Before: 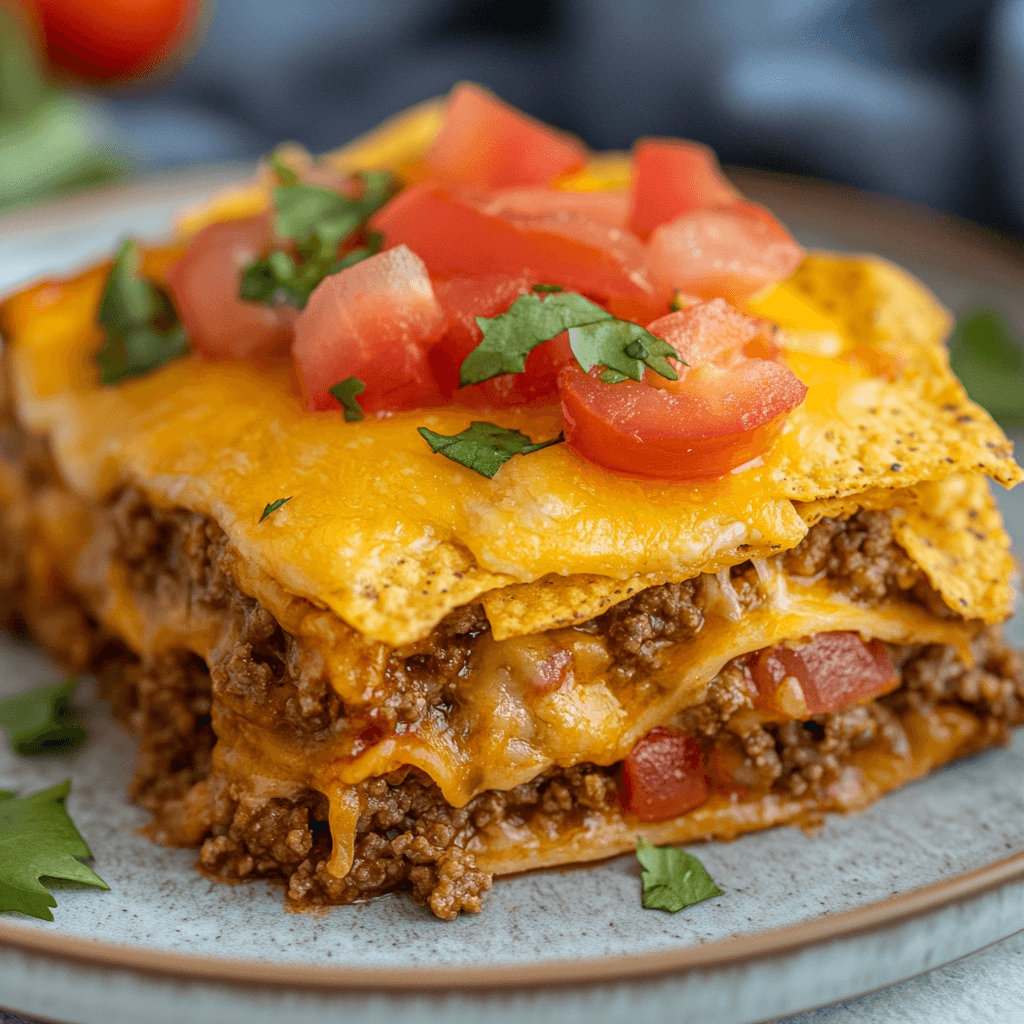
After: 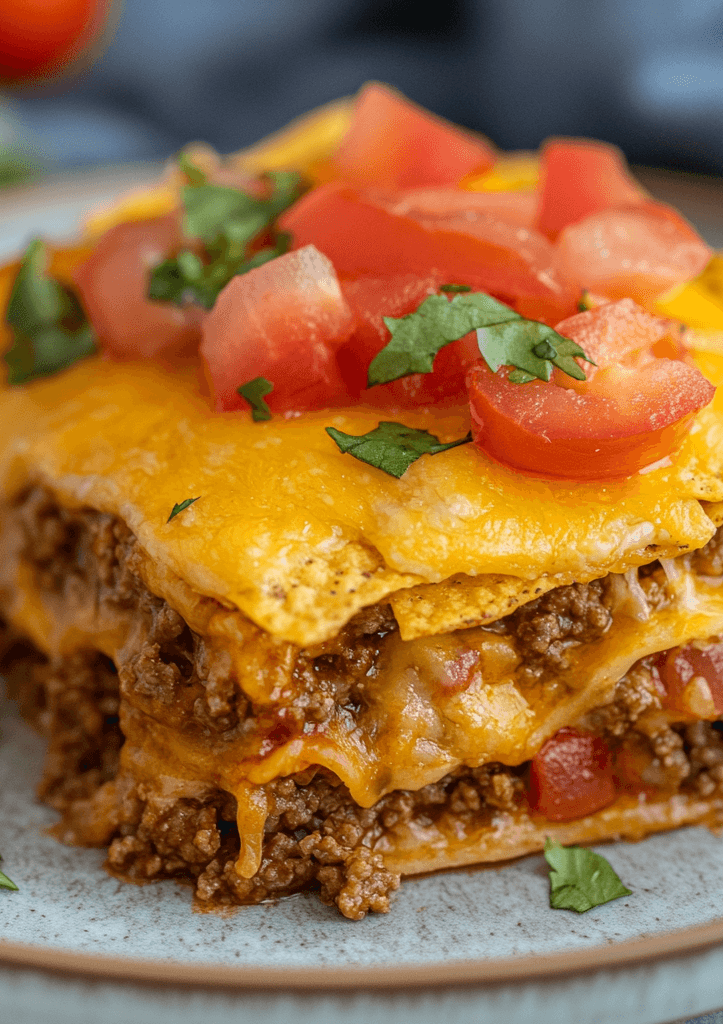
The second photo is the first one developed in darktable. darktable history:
crop and rotate: left 9.052%, right 20.293%
